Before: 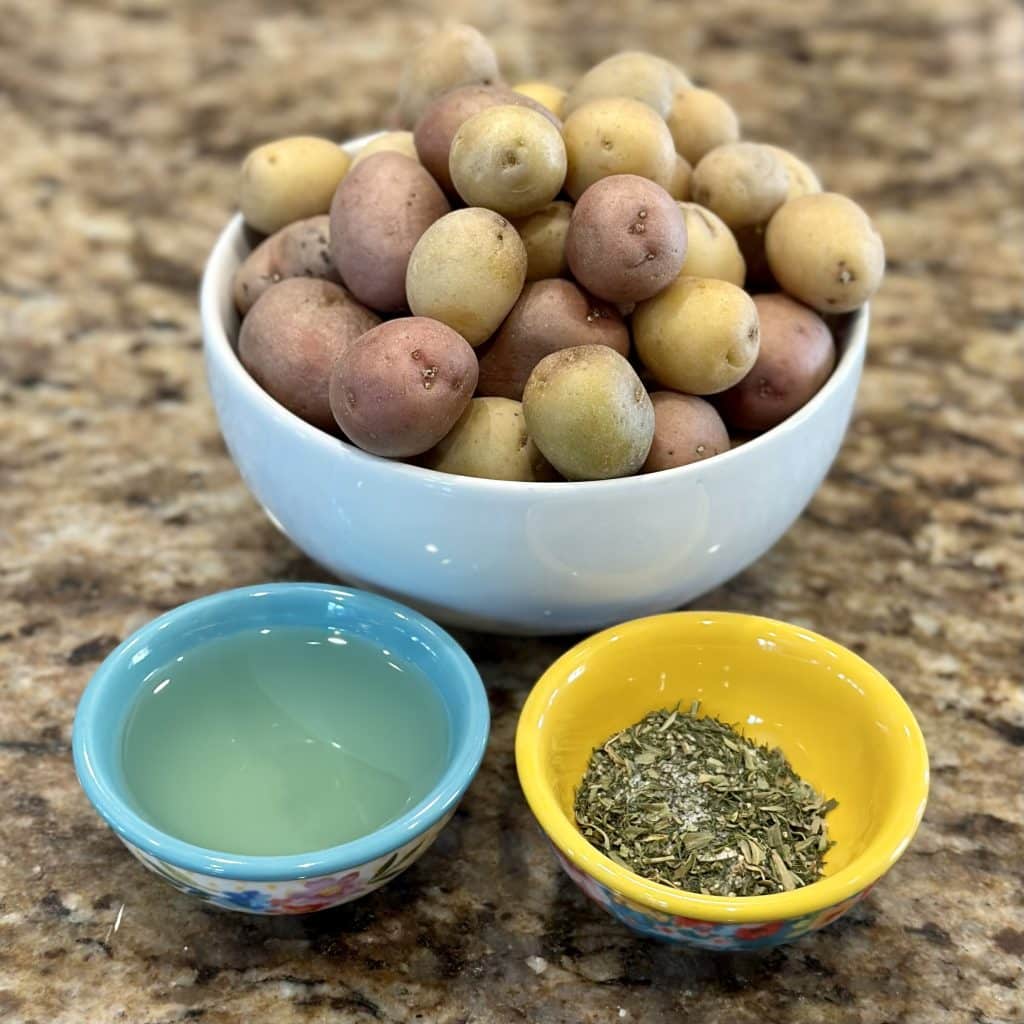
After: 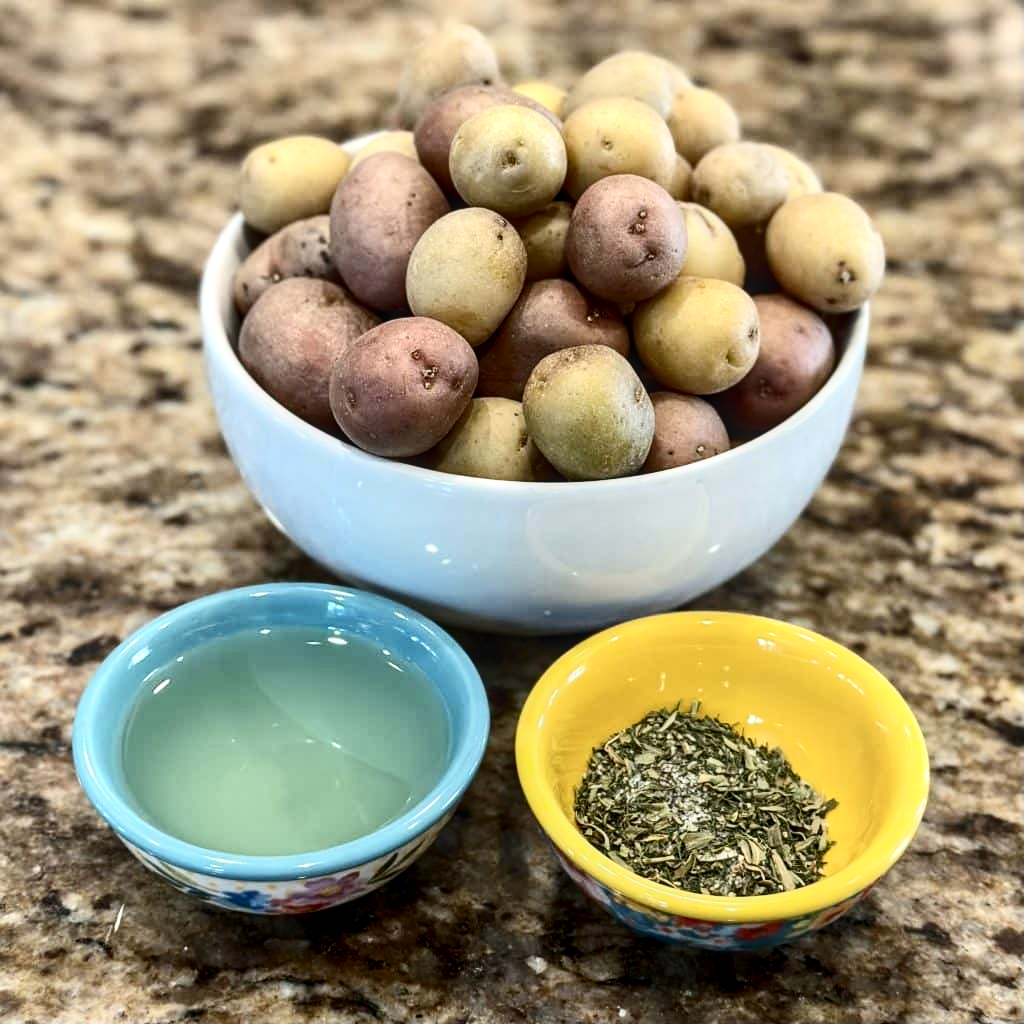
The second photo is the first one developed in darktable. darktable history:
local contrast: on, module defaults
contrast brightness saturation: contrast 0.289
